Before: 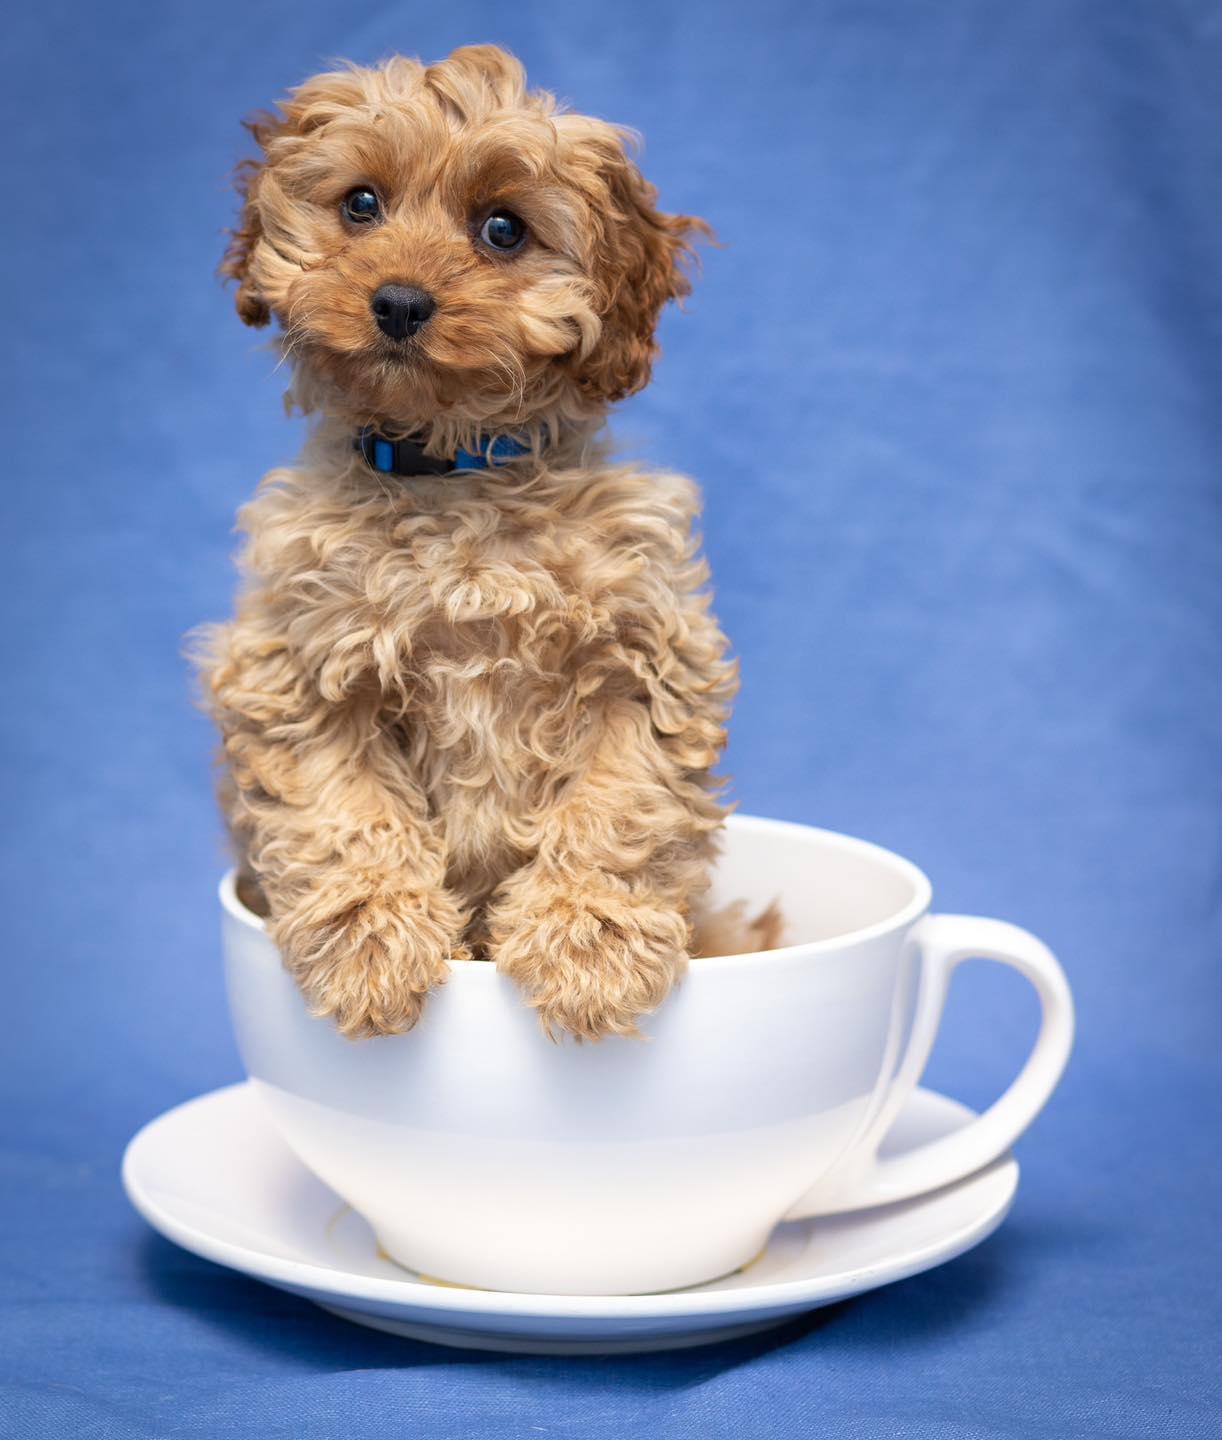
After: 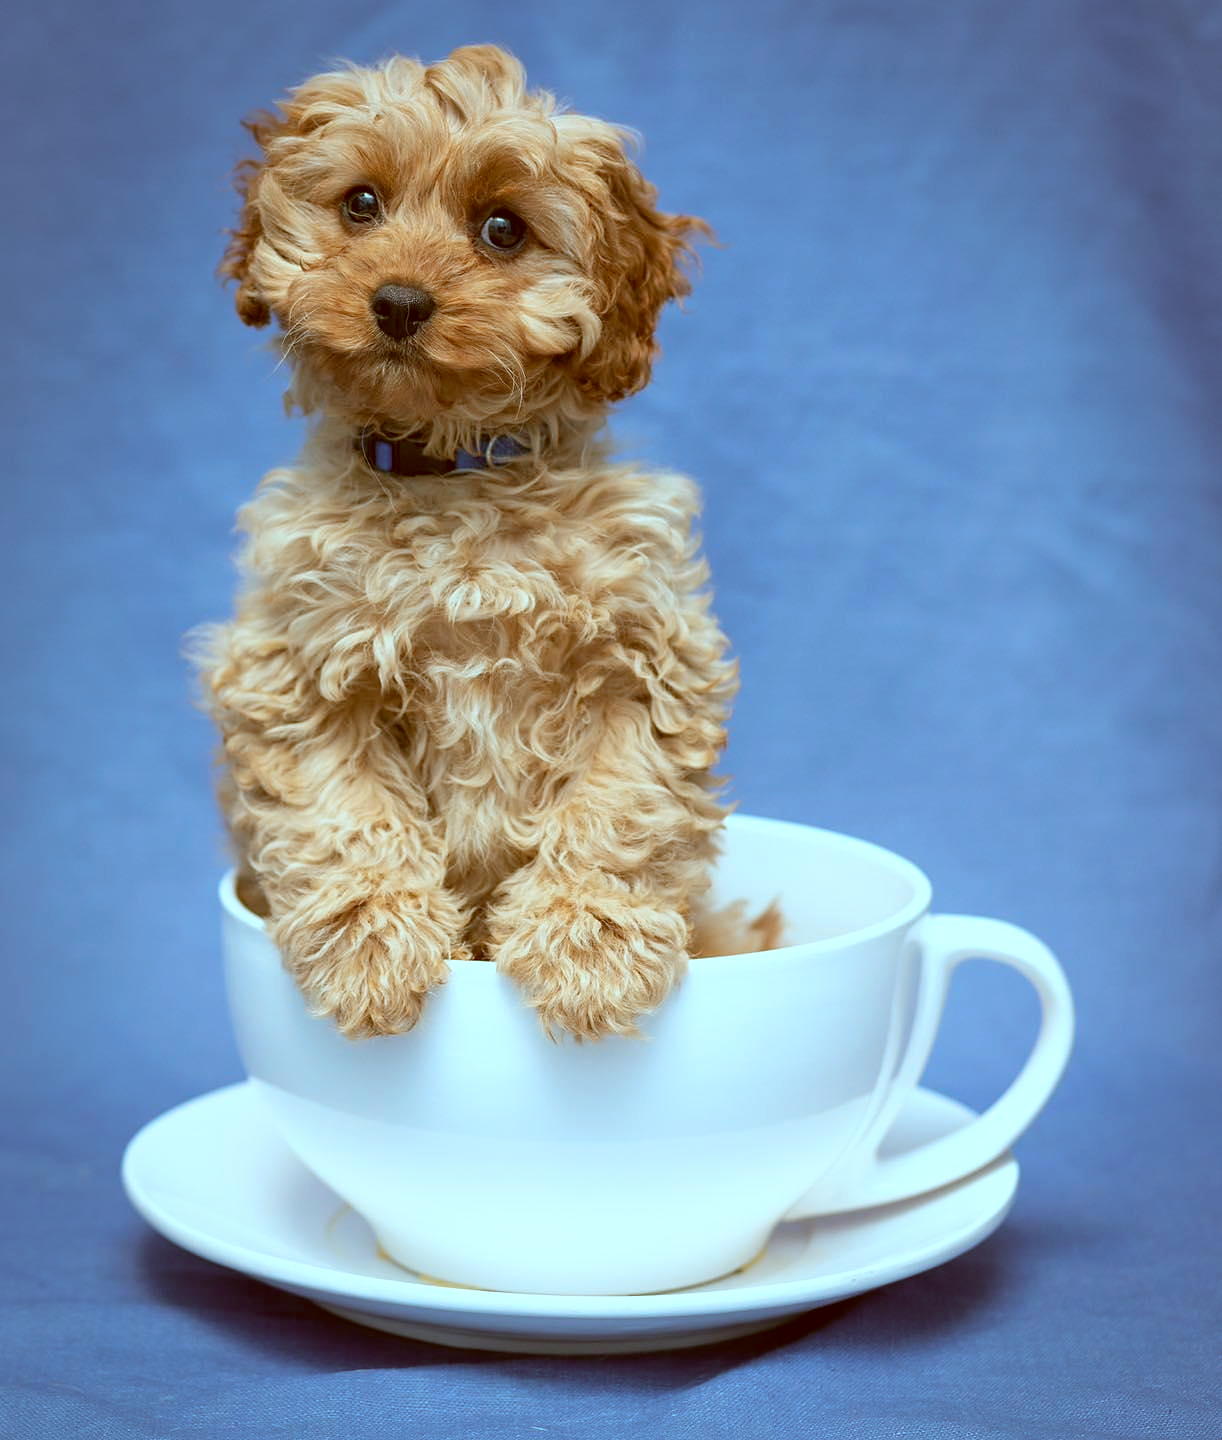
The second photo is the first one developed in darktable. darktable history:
color correction: highlights a* -15.01, highlights b* -15.94, shadows a* 10.06, shadows b* 29.38
sharpen: radius 0.99
